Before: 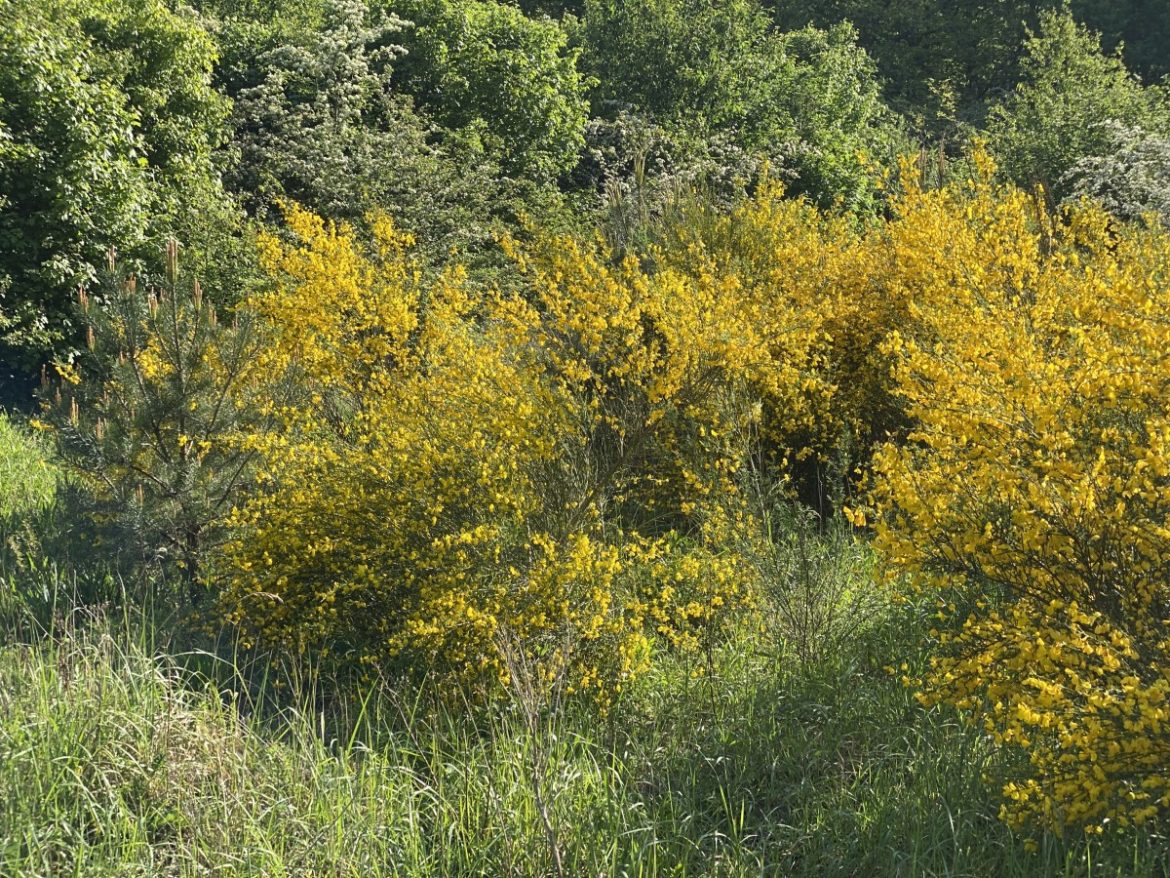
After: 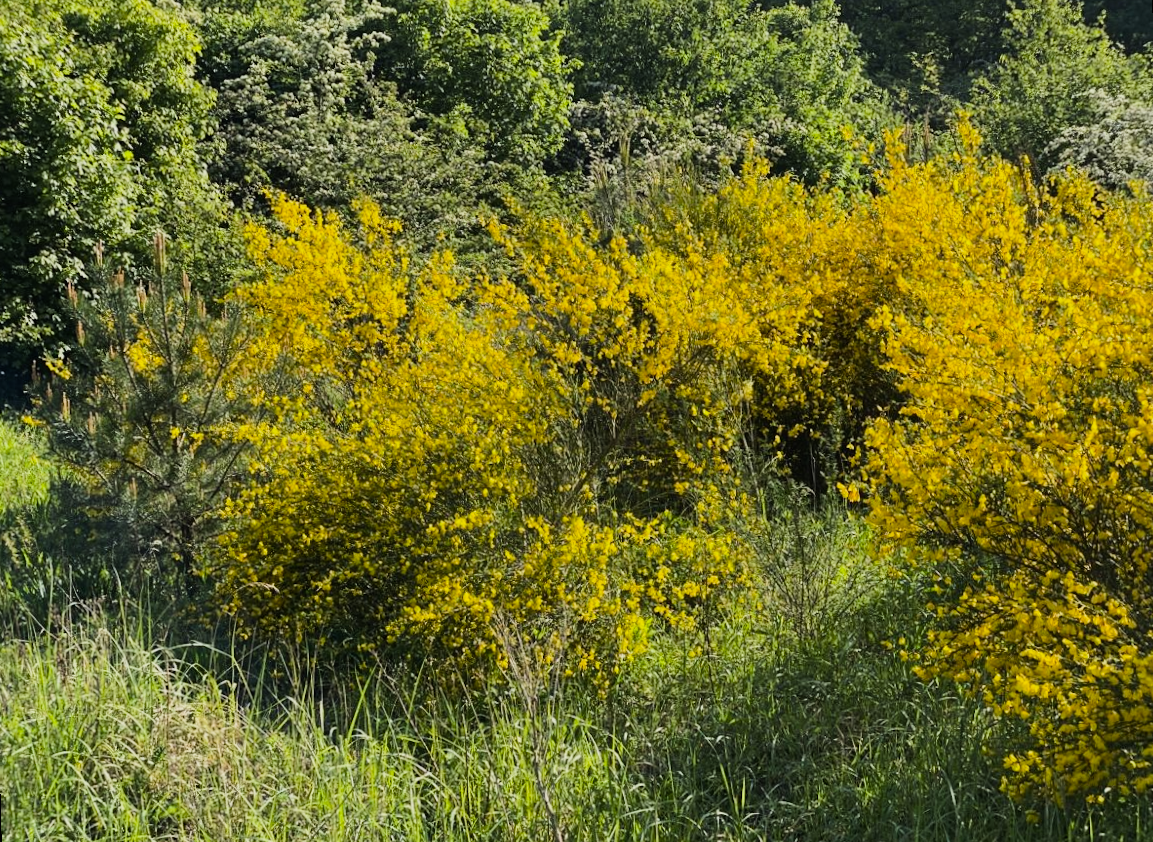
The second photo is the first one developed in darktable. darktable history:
rotate and perspective: rotation -1.42°, crop left 0.016, crop right 0.984, crop top 0.035, crop bottom 0.965
color balance: output saturation 120%
filmic rgb: black relative exposure -7.5 EV, white relative exposure 5 EV, hardness 3.31, contrast 1.3, contrast in shadows safe
